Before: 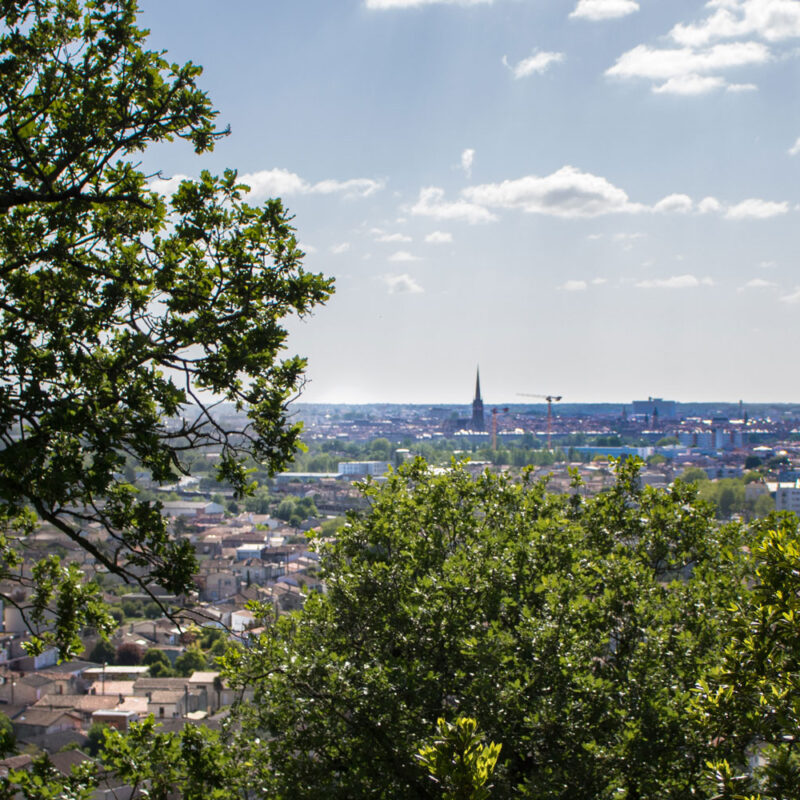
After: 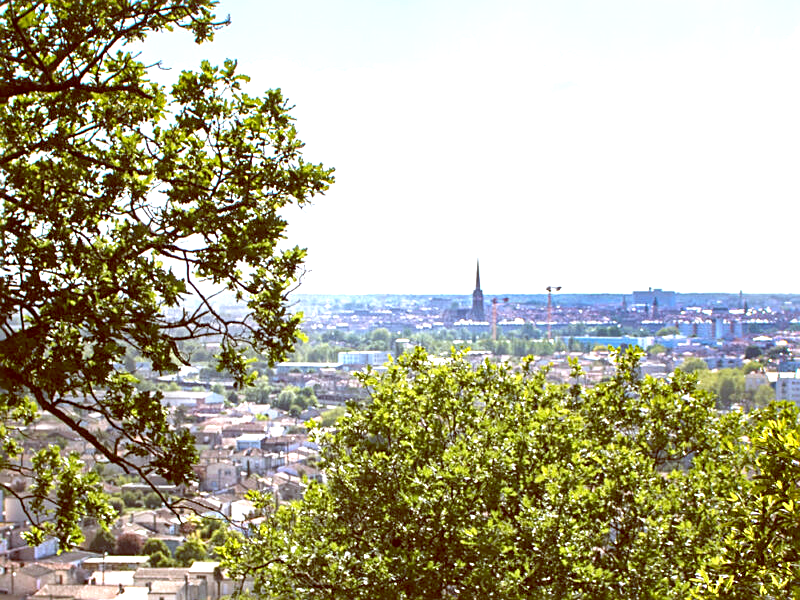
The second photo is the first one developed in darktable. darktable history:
exposure: exposure 1.223 EV, compensate highlight preservation false
sharpen: on, module defaults
color balance: lift [1, 1.011, 0.999, 0.989], gamma [1.109, 1.045, 1.039, 0.955], gain [0.917, 0.936, 0.952, 1.064], contrast 2.32%, contrast fulcrum 19%, output saturation 101%
crop: top 13.819%, bottom 11.169%
